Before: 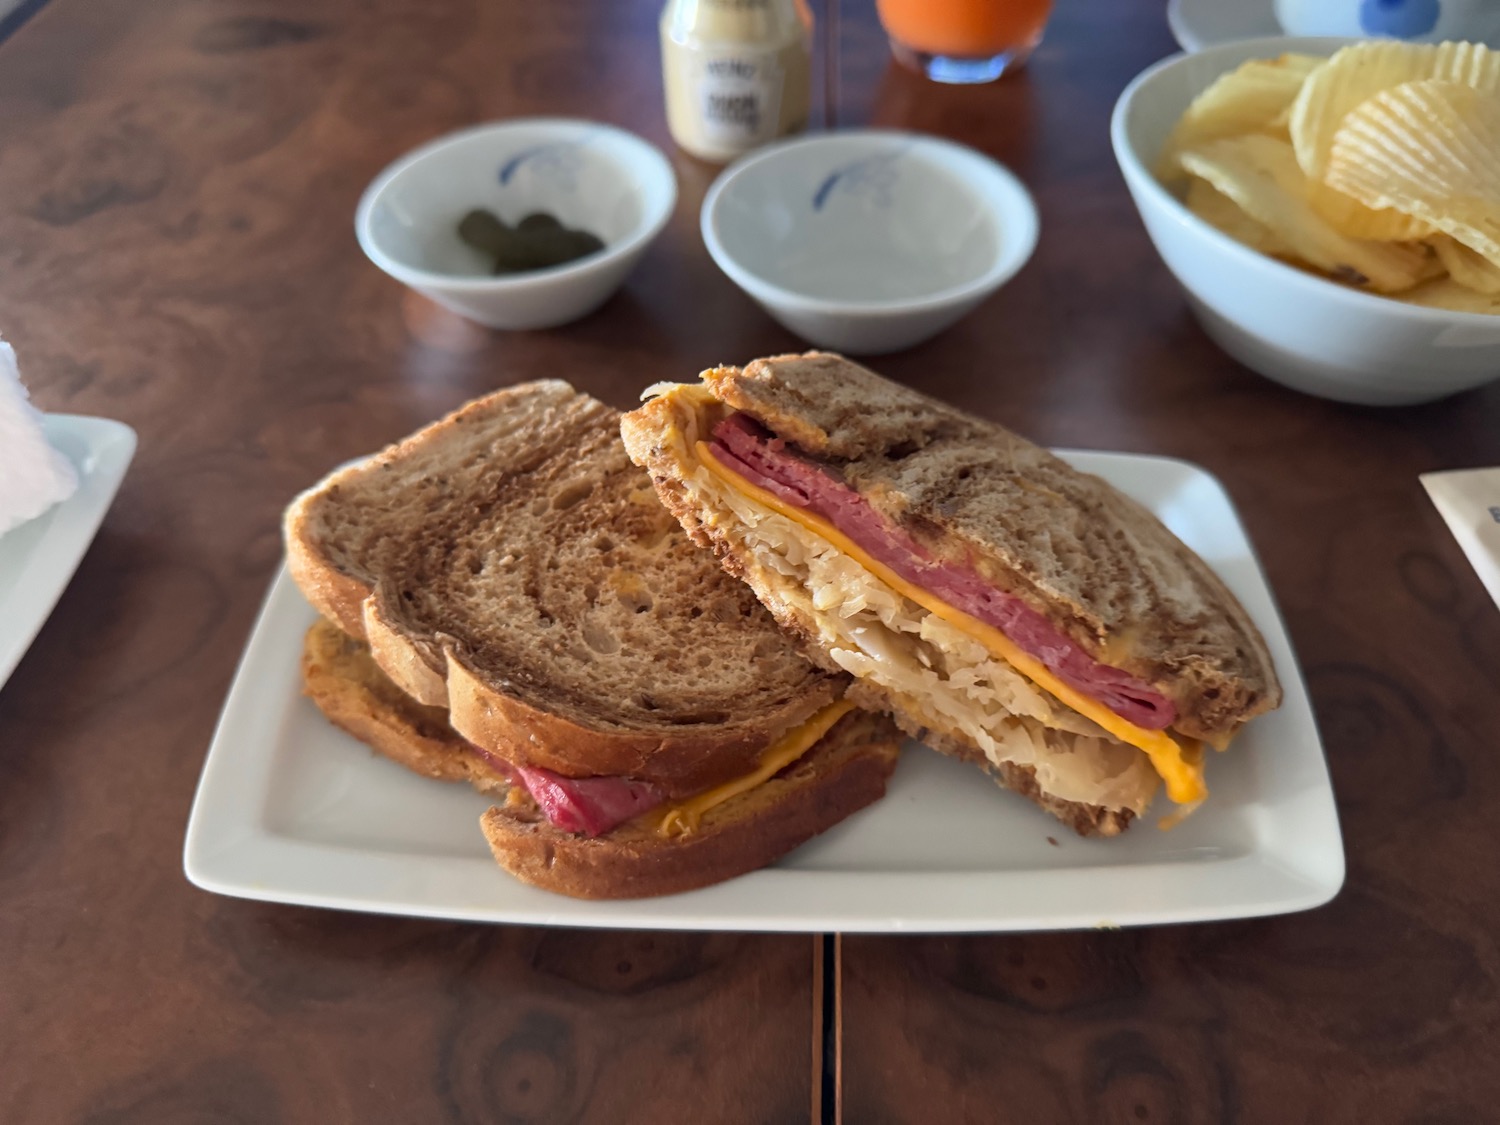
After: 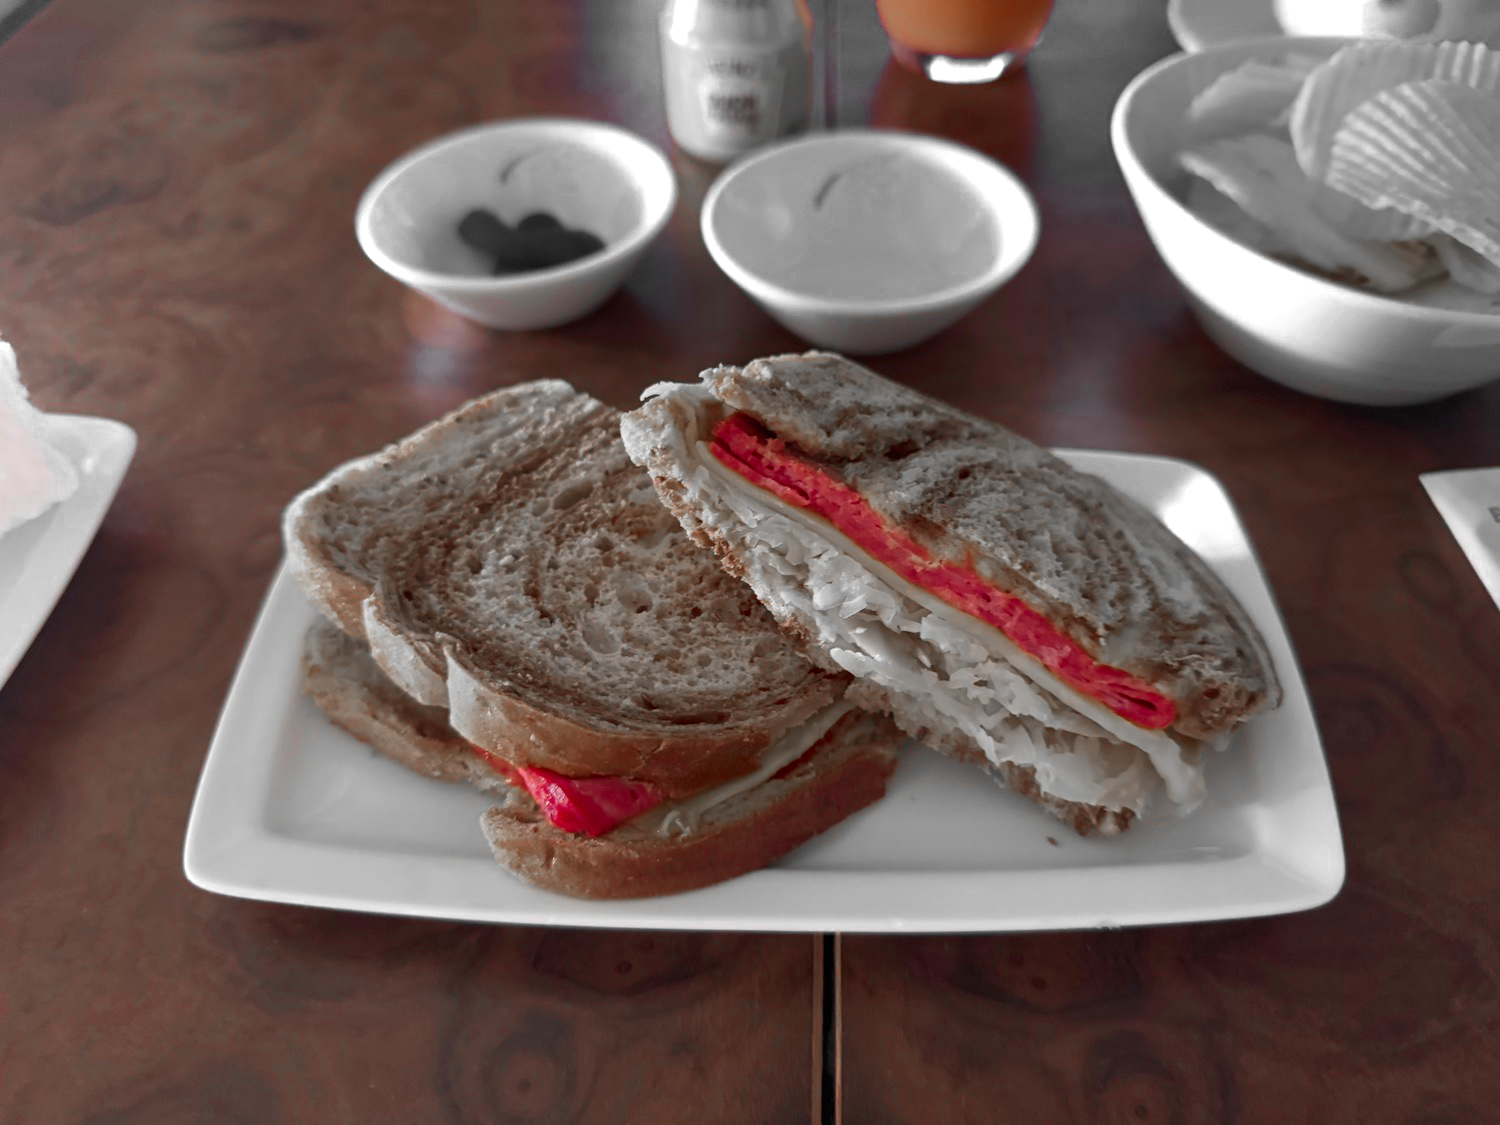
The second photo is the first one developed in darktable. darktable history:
color zones: curves: ch0 [(0, 0.352) (0.143, 0.407) (0.286, 0.386) (0.429, 0.431) (0.571, 0.829) (0.714, 0.853) (0.857, 0.833) (1, 0.352)]; ch1 [(0, 0.604) (0.072, 0.726) (0.096, 0.608) (0.205, 0.007) (0.571, -0.006) (0.839, -0.013) (0.857, -0.012) (1, 0.604)]
